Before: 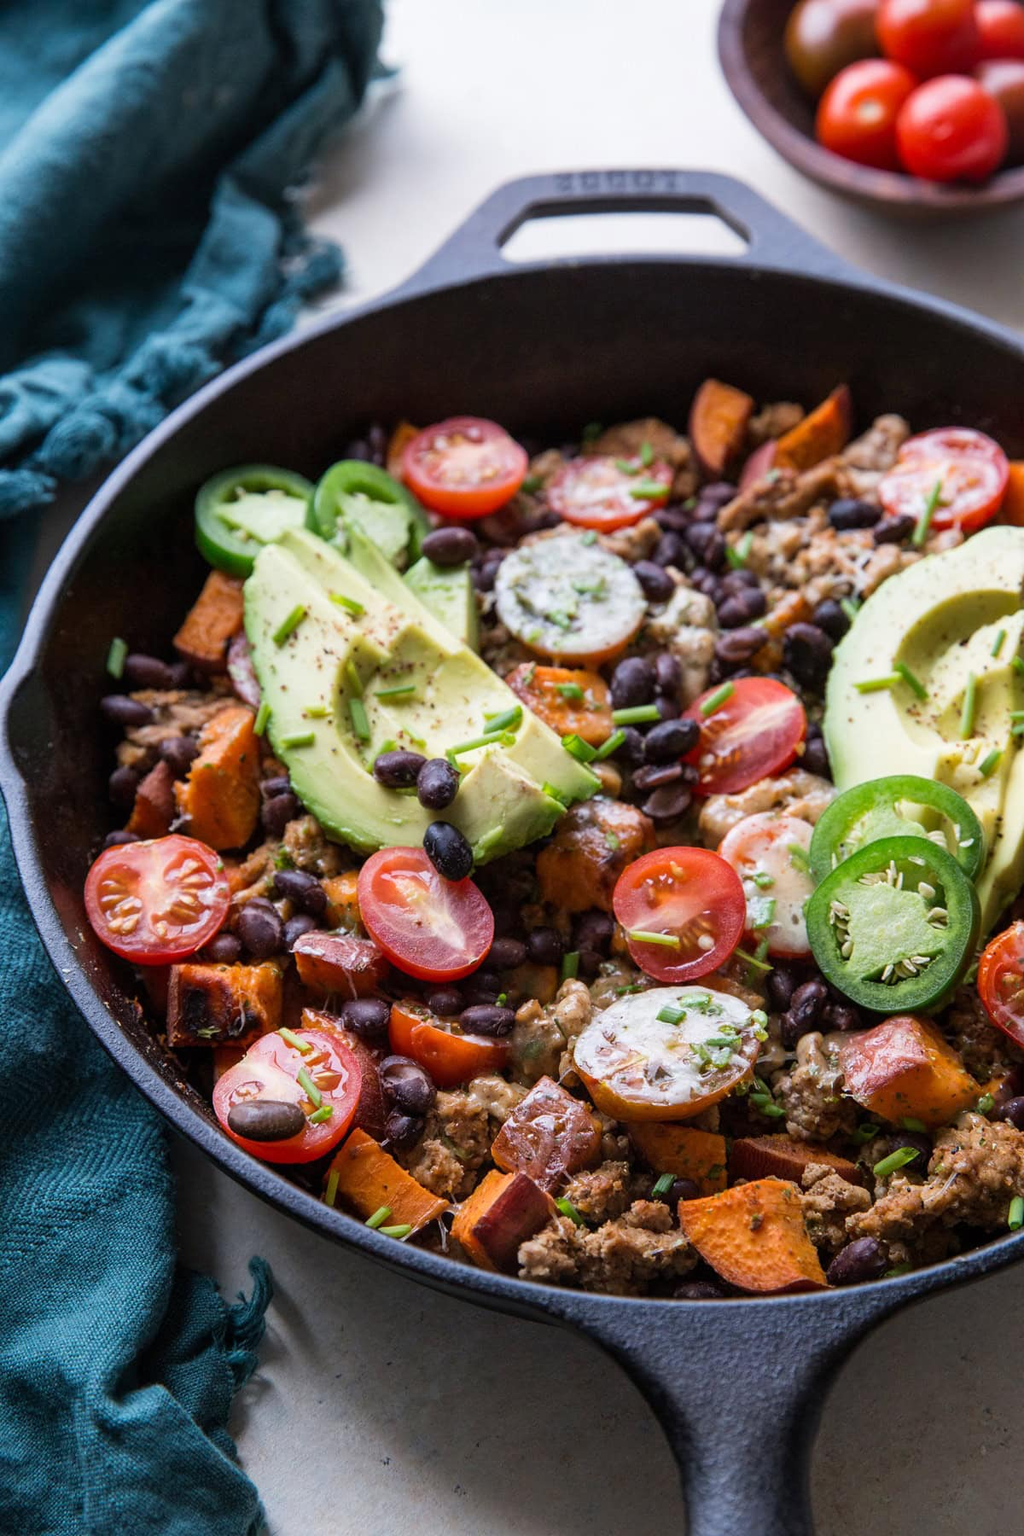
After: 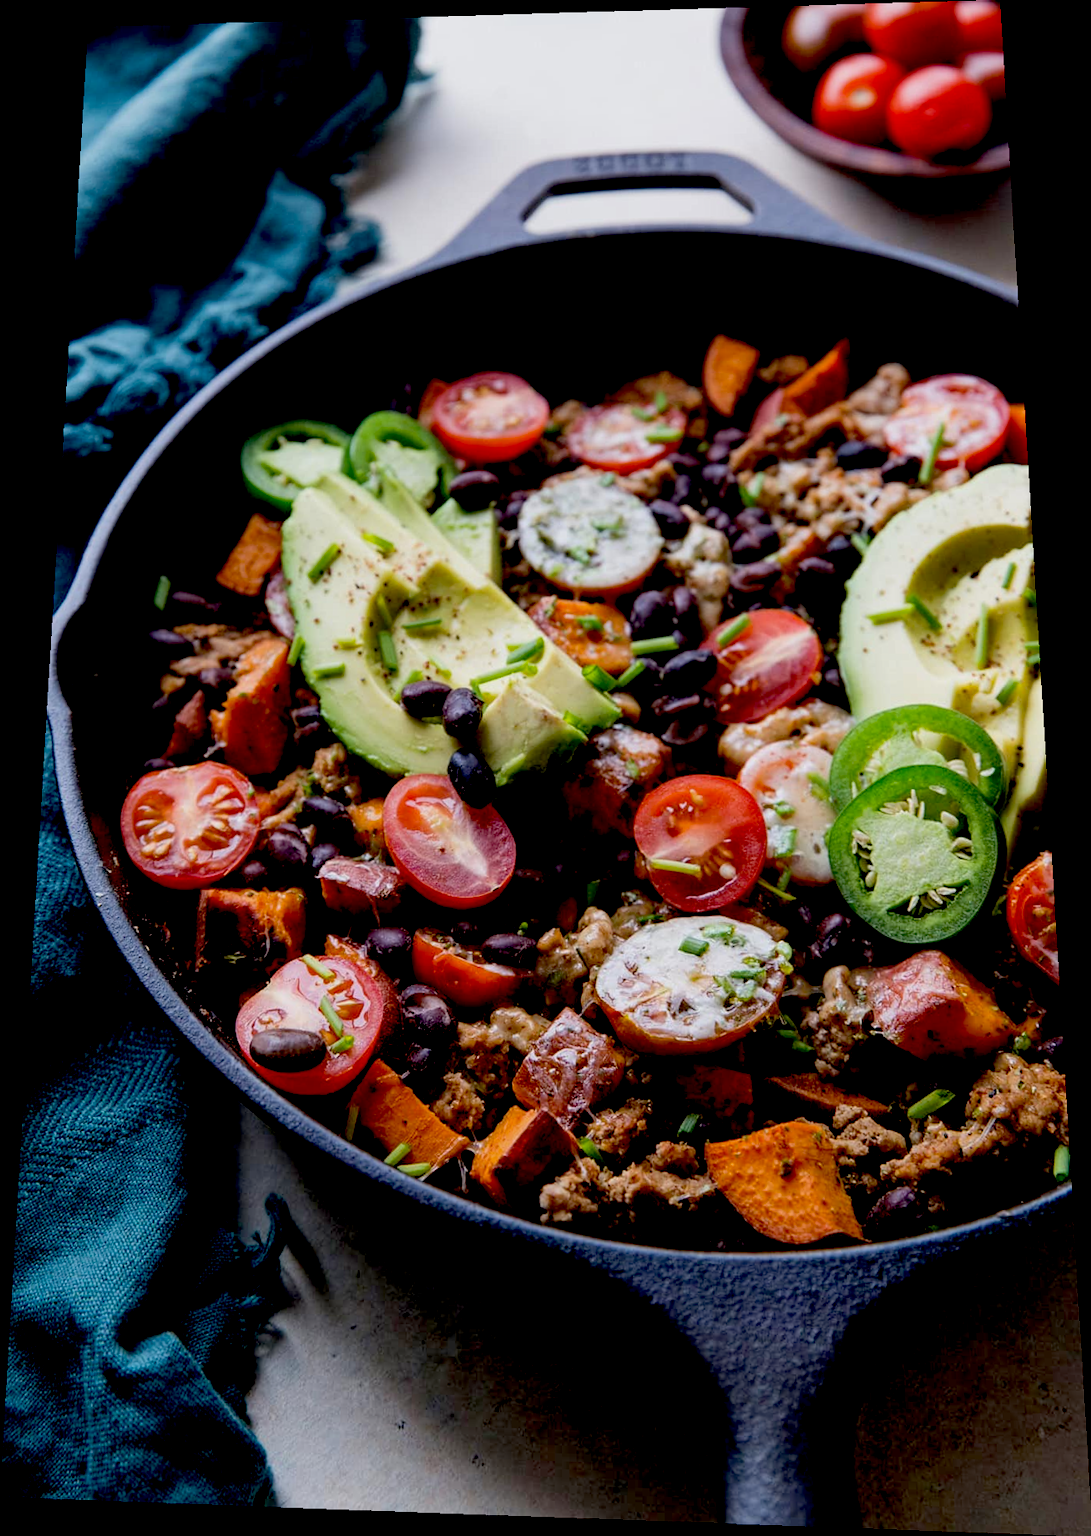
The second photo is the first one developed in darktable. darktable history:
rotate and perspective: rotation 0.128°, lens shift (vertical) -0.181, lens shift (horizontal) -0.044, shear 0.001, automatic cropping off
exposure: black level correction 0.046, exposure -0.228 EV, compensate highlight preservation false
